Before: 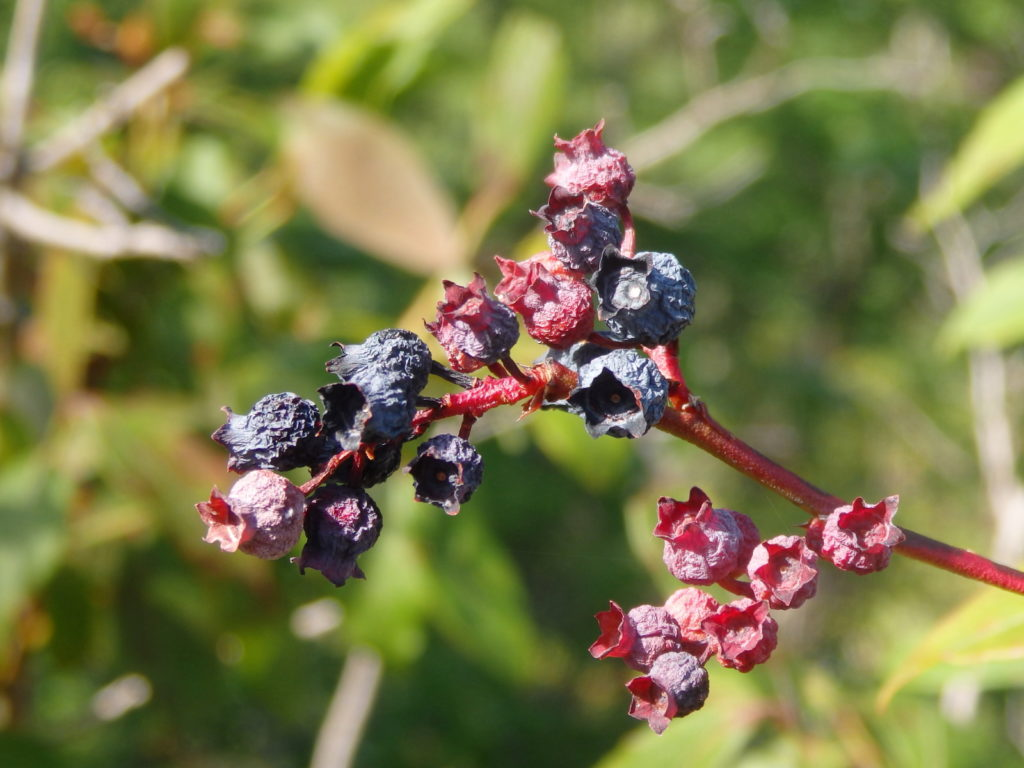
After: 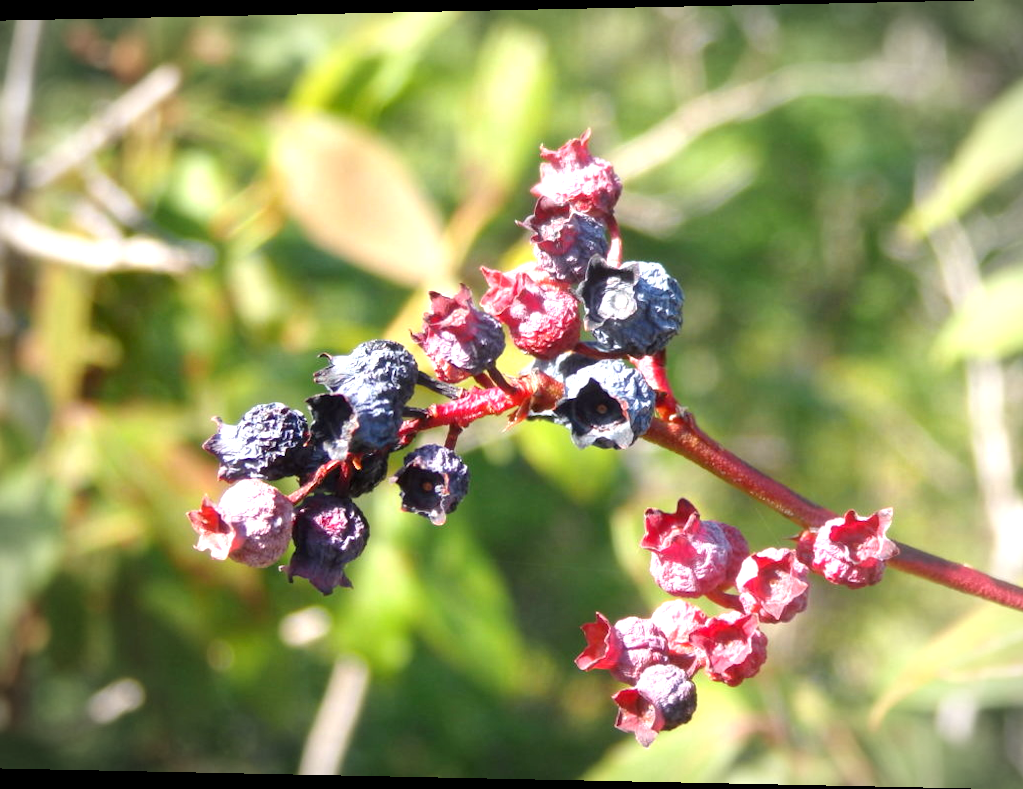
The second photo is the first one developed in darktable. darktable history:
exposure: black level correction 0.001, exposure 0.955 EV, compensate exposure bias true, compensate highlight preservation false
vignetting: automatic ratio true
rotate and perspective: lens shift (horizontal) -0.055, automatic cropping off
